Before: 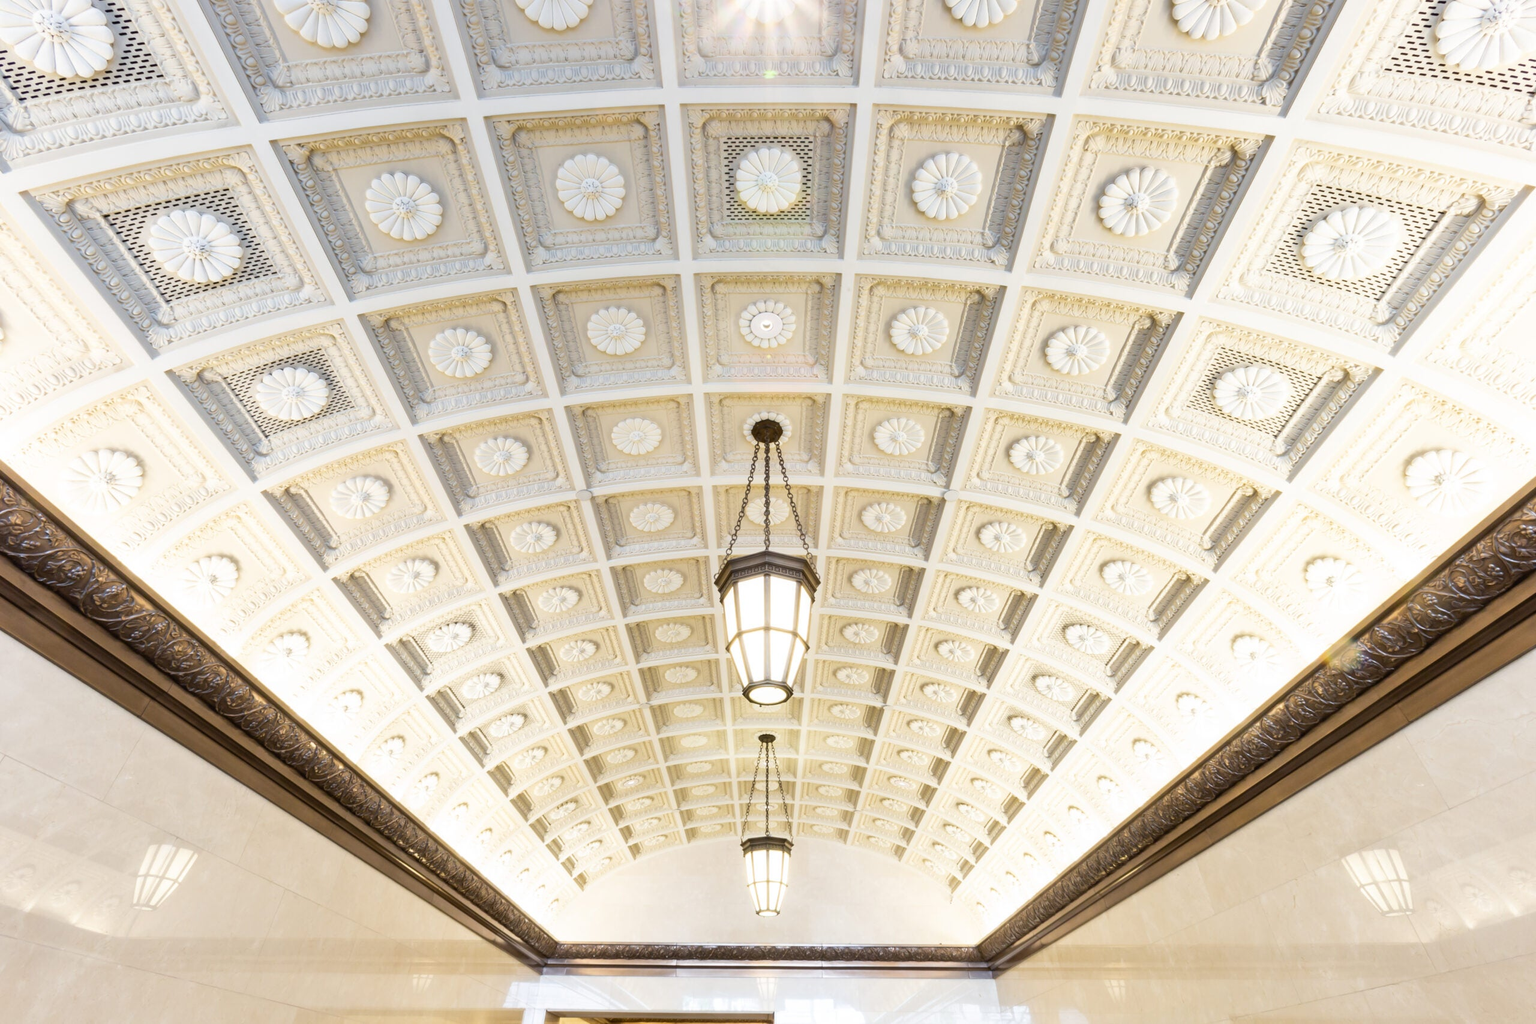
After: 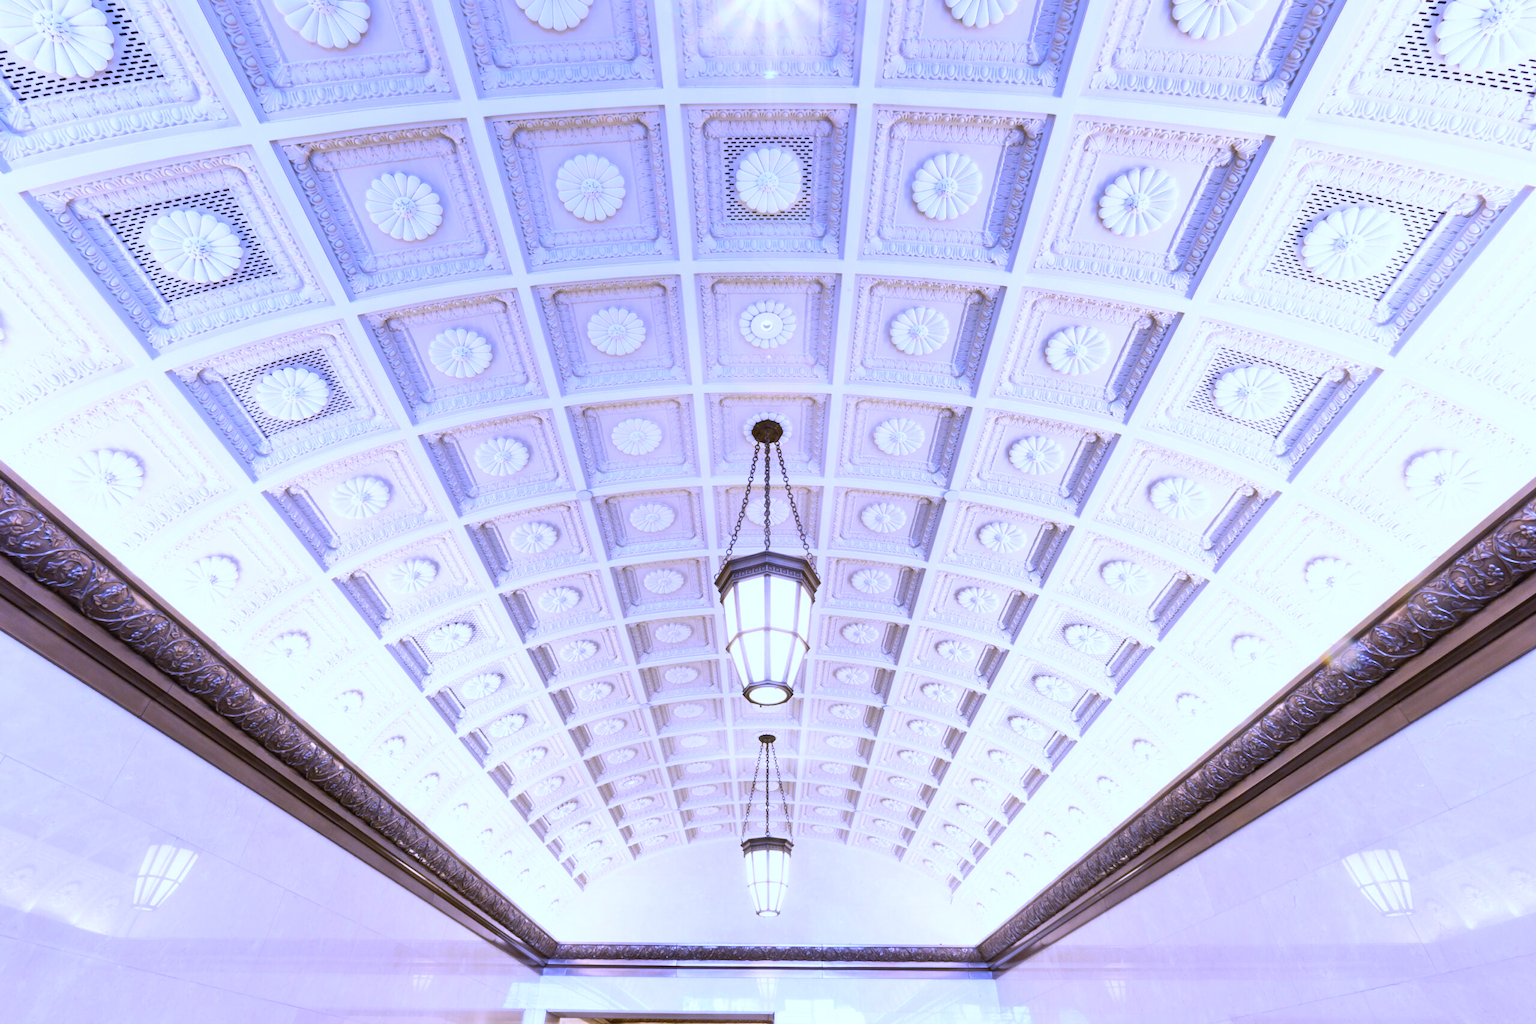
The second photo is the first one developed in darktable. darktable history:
white balance: red 0.98, blue 1.61
color correction: highlights a* -0.772, highlights b* -8.92
